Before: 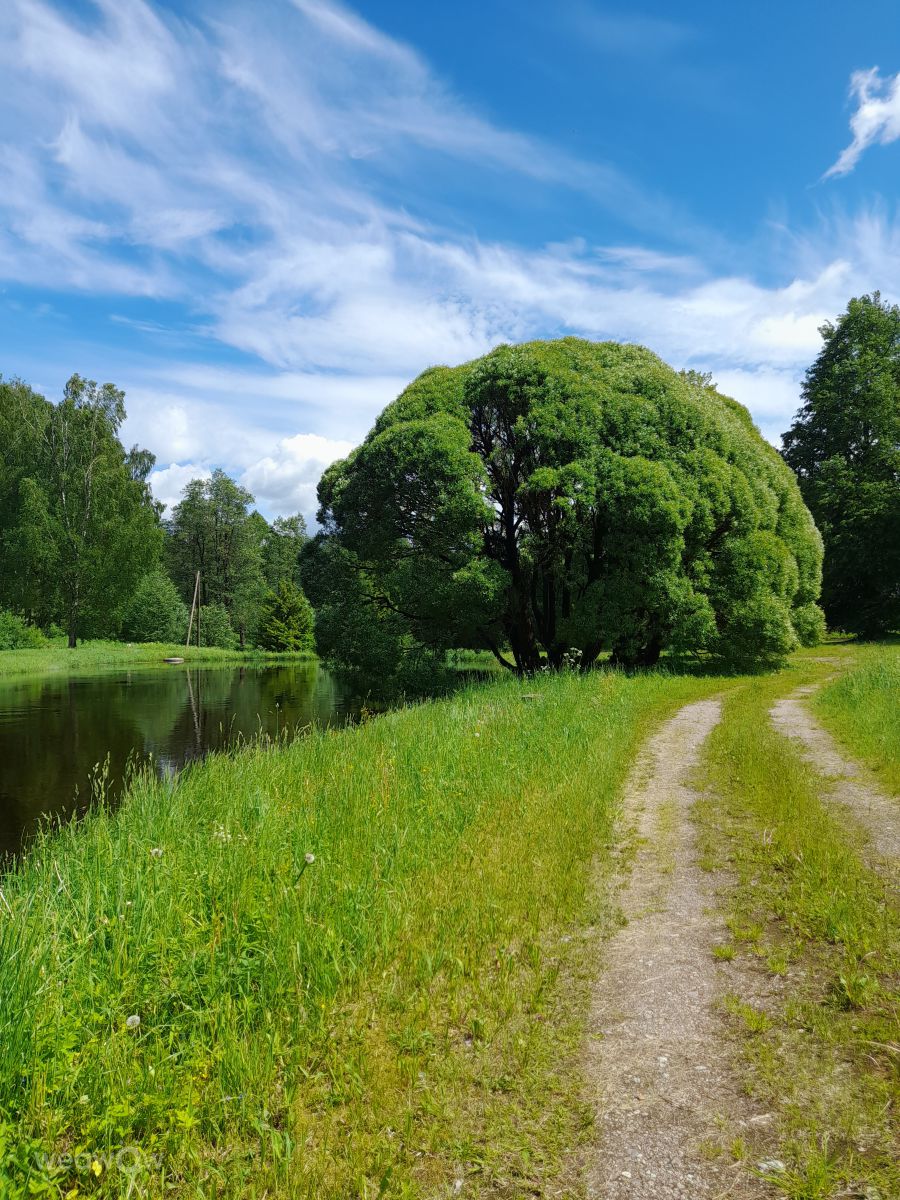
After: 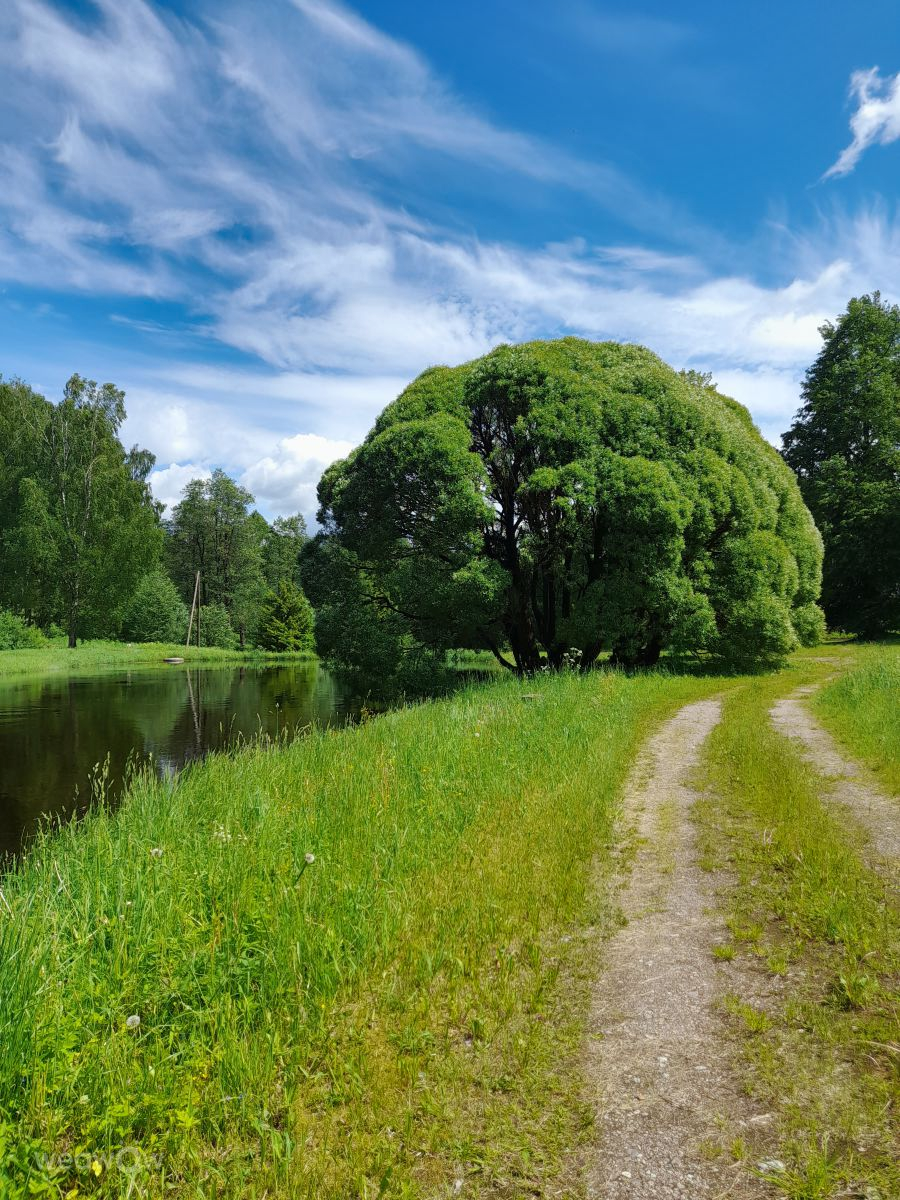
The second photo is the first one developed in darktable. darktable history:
shadows and highlights: radius 108.2, shadows 40.92, highlights -72.48, low approximation 0.01, soften with gaussian
